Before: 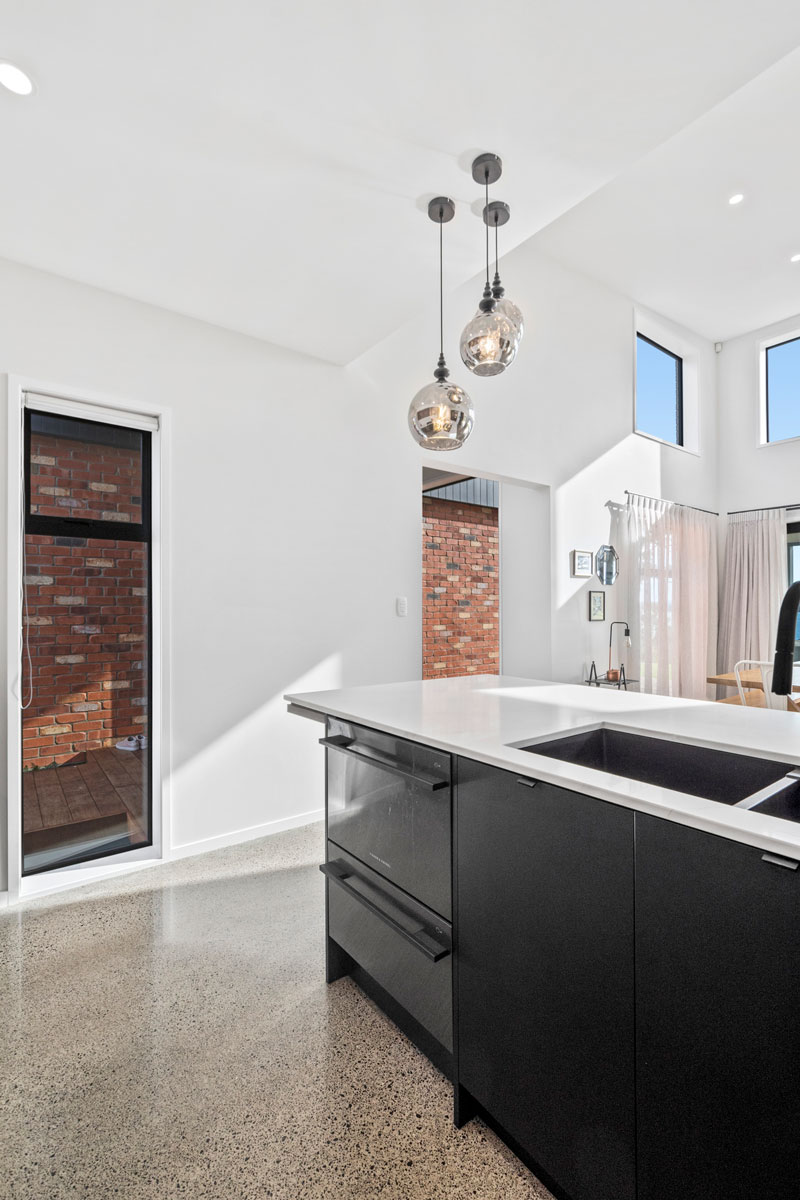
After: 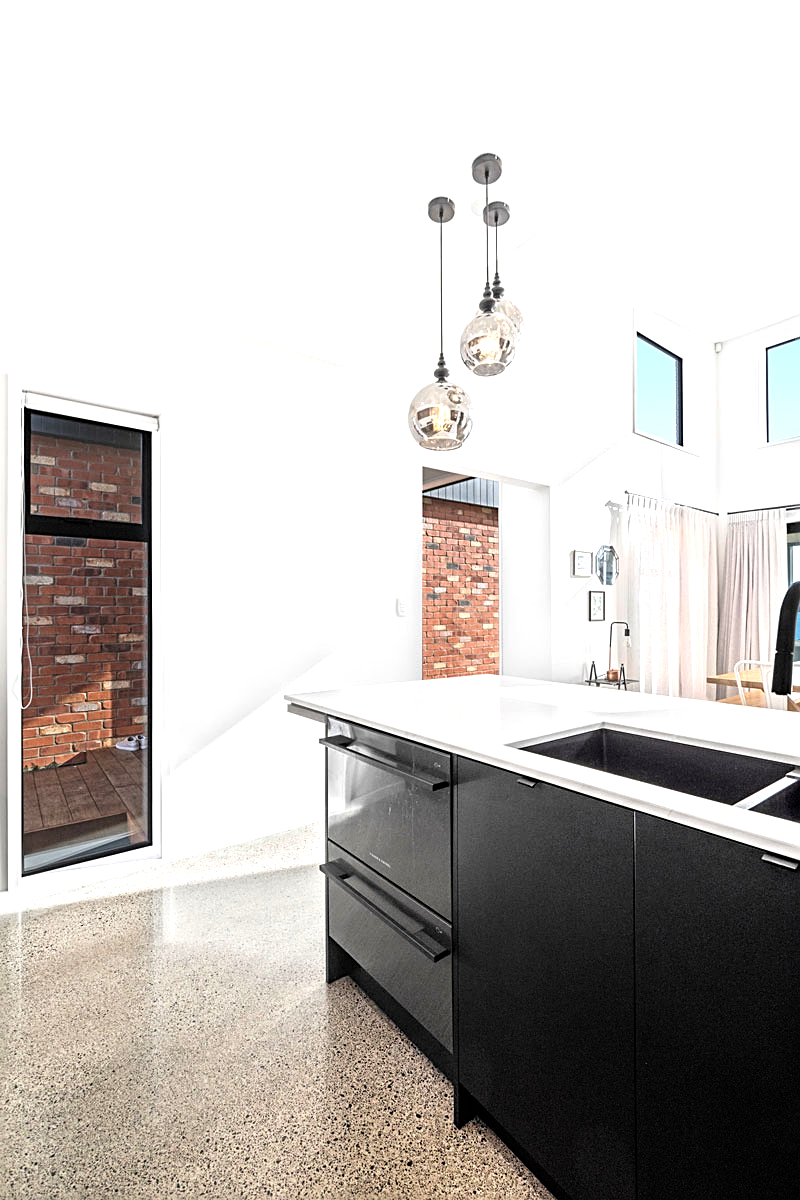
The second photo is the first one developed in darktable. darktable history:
sharpen: on, module defaults
tone equalizer: -8 EV -0.735 EV, -7 EV -0.672 EV, -6 EV -0.585 EV, -5 EV -0.371 EV, -3 EV 0.391 EV, -2 EV 0.6 EV, -1 EV 0.683 EV, +0 EV 0.749 EV
